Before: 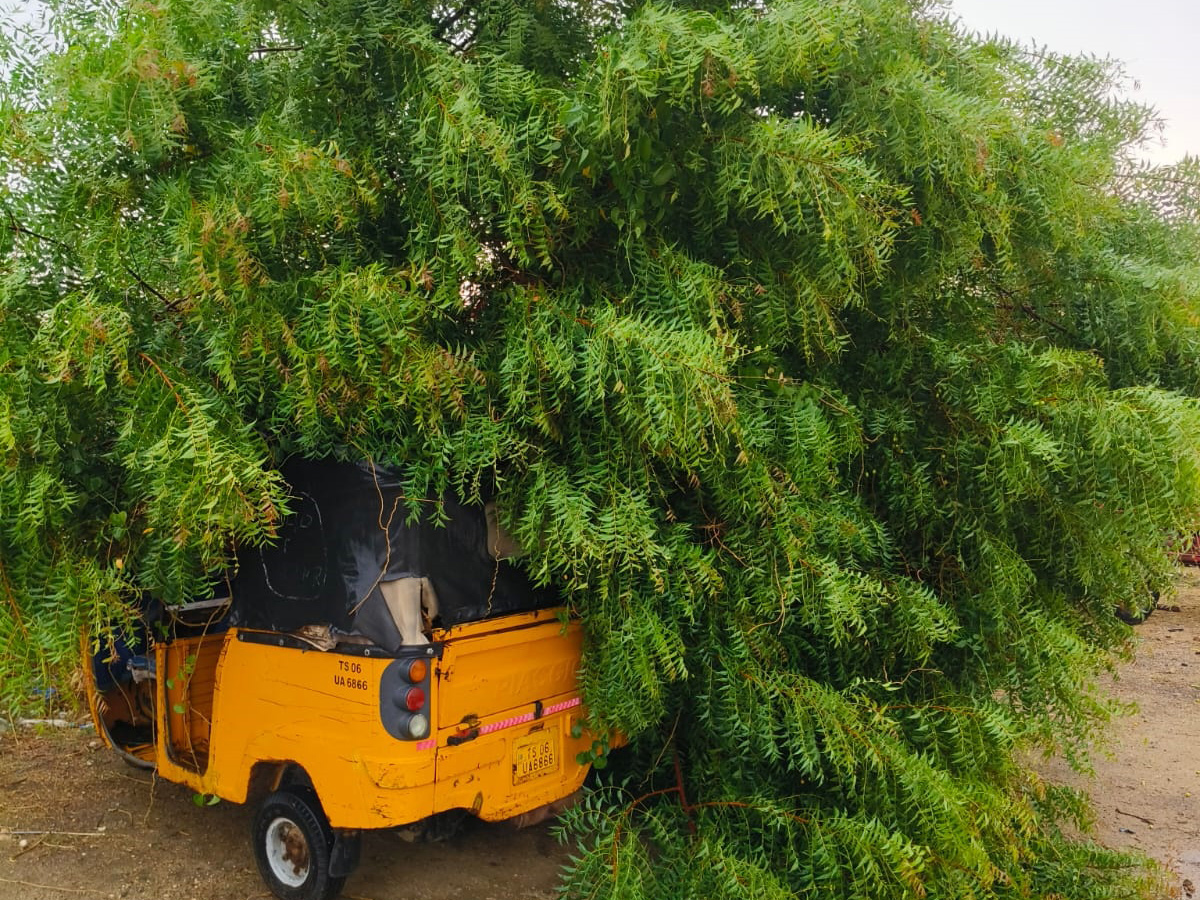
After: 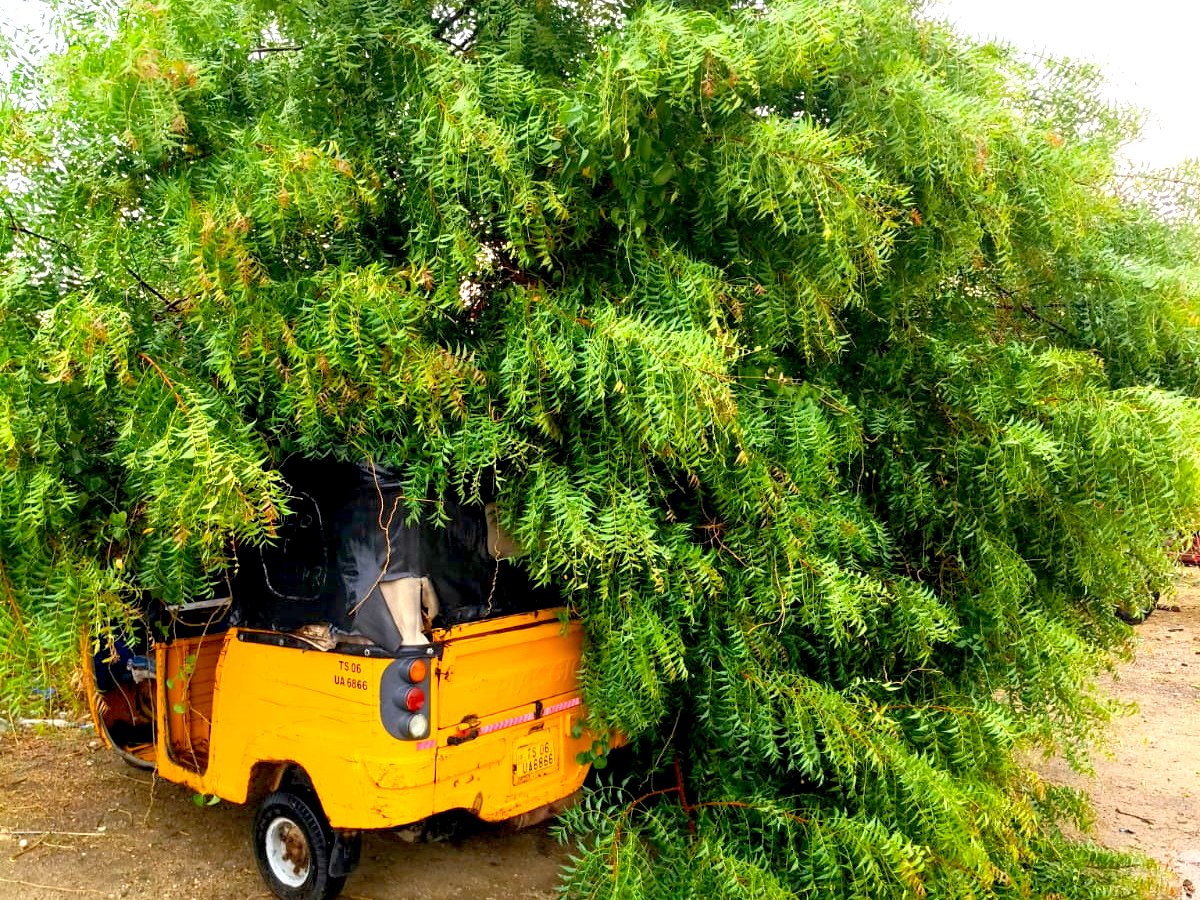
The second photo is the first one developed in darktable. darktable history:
exposure: black level correction 0.011, exposure 1.088 EV, compensate exposure bias true, compensate highlight preservation false
